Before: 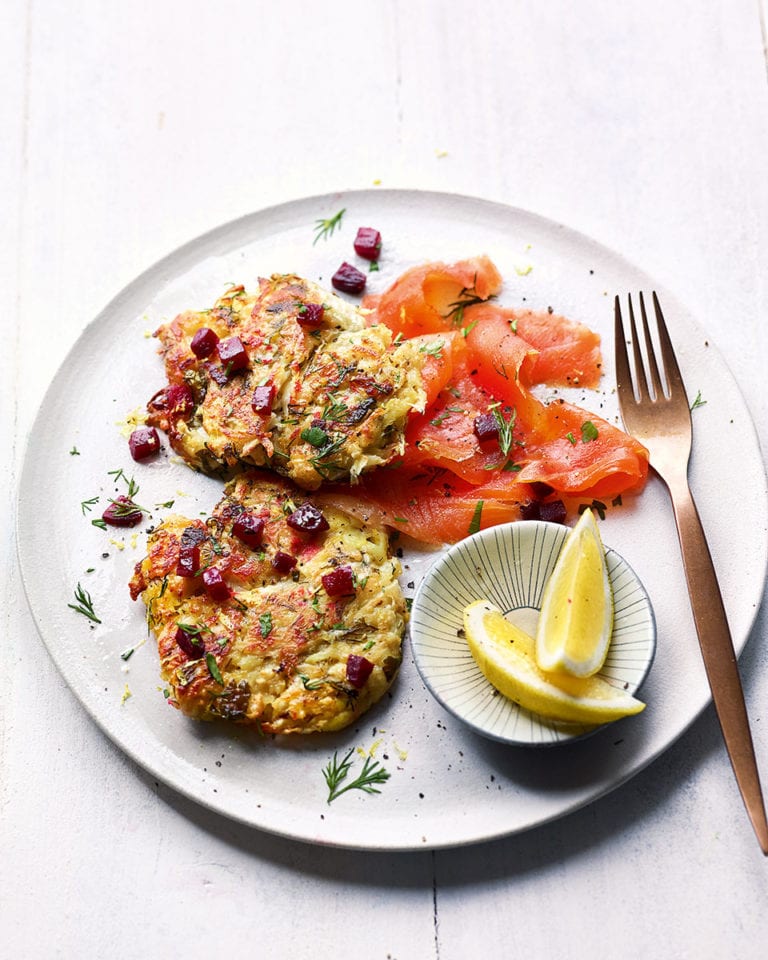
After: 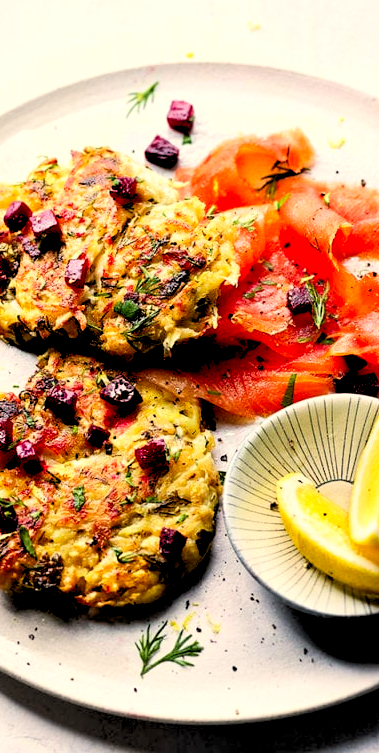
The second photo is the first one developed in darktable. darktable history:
crop and rotate: angle 0.02°, left 24.353%, top 13.219%, right 26.156%, bottom 8.224%
white balance: red 1.045, blue 0.932
contrast brightness saturation: contrast 0.16, saturation 0.32
rgb levels: levels [[0.029, 0.461, 0.922], [0, 0.5, 1], [0, 0.5, 1]]
